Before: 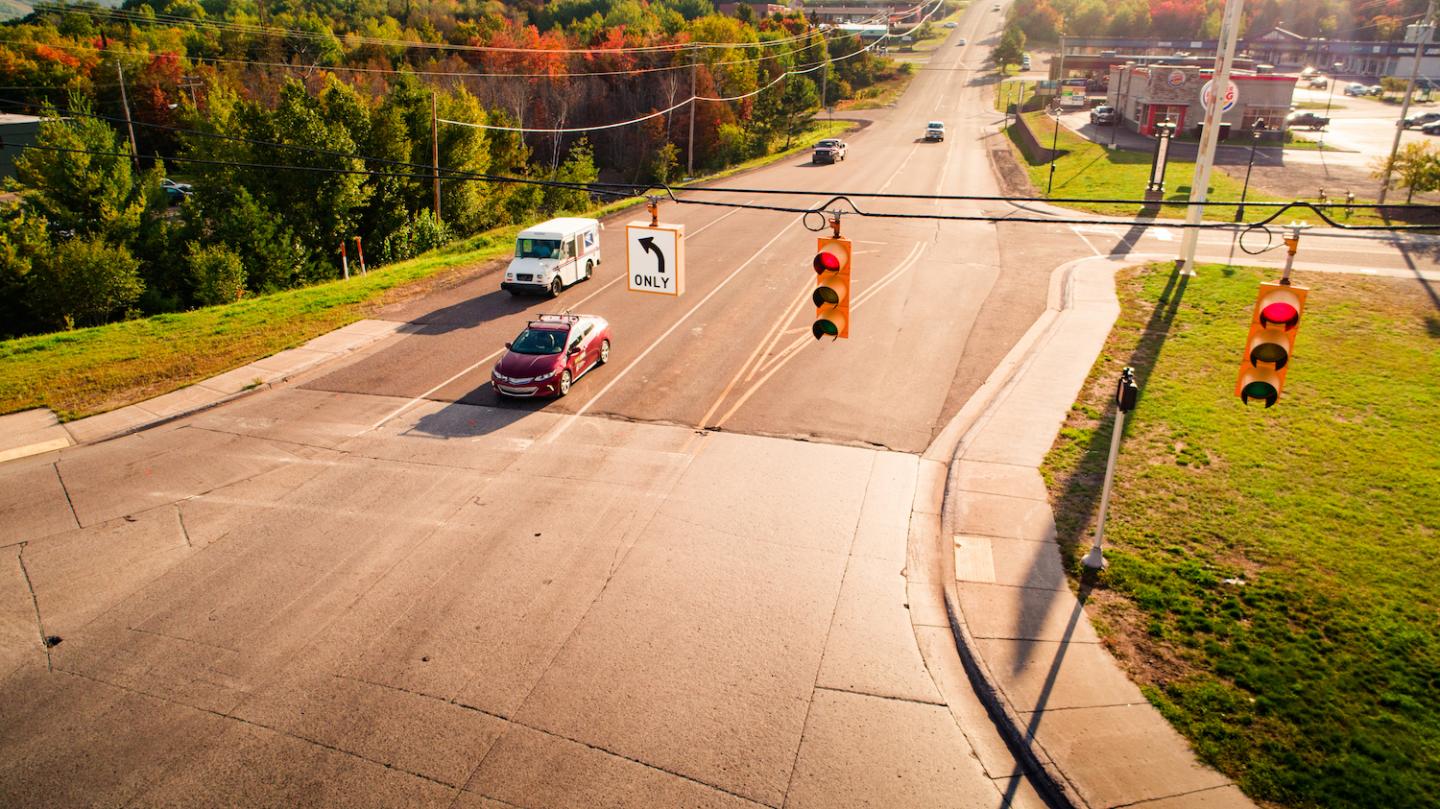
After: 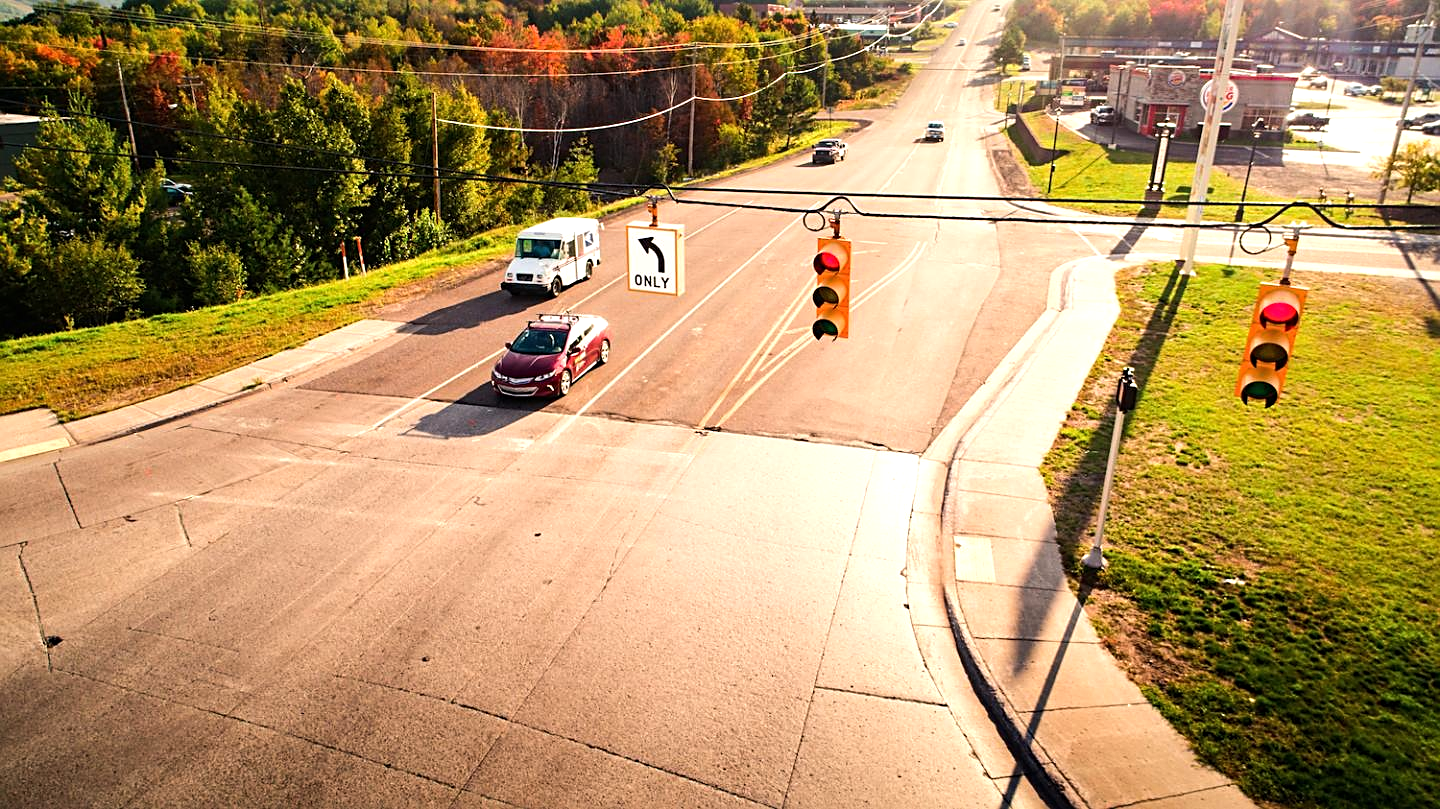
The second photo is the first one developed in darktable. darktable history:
white balance: emerald 1
sharpen: on, module defaults
tone equalizer: -8 EV -0.417 EV, -7 EV -0.389 EV, -6 EV -0.333 EV, -5 EV -0.222 EV, -3 EV 0.222 EV, -2 EV 0.333 EV, -1 EV 0.389 EV, +0 EV 0.417 EV, edges refinement/feathering 500, mask exposure compensation -1.57 EV, preserve details no
exposure: exposure 0.131 EV, compensate highlight preservation false
